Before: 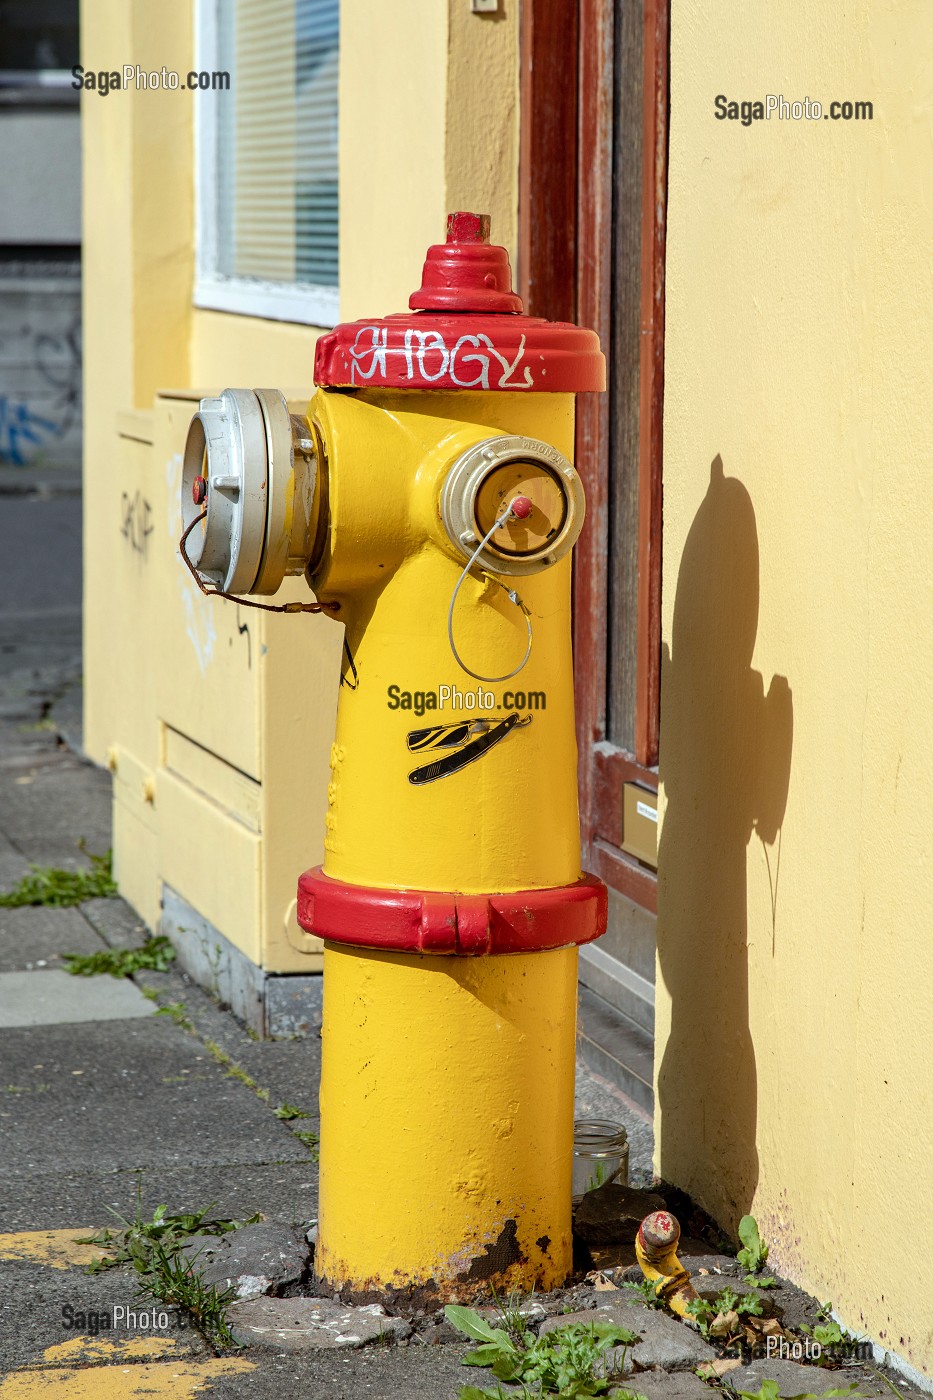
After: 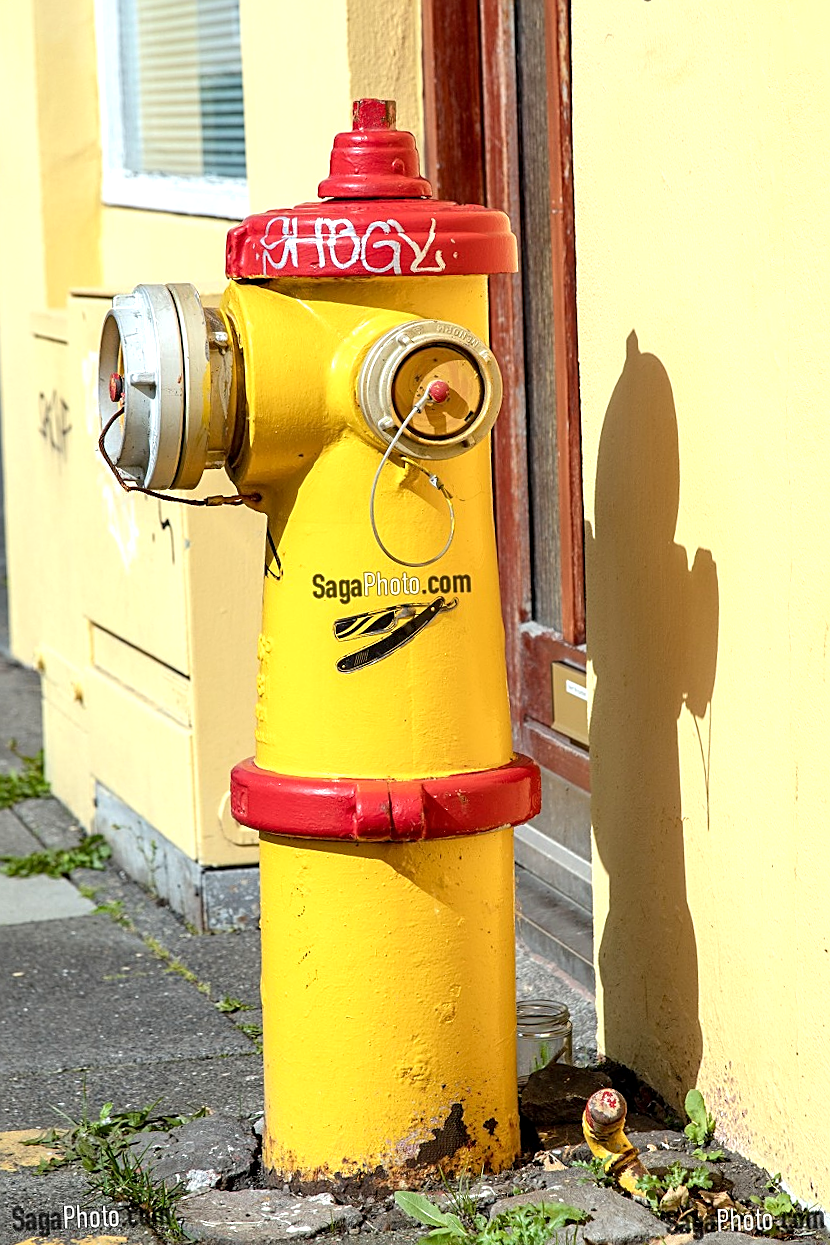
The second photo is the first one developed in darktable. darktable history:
crop and rotate: angle 2.34°, left 5.599%, top 5.671%
sharpen: on, module defaults
exposure: black level correction 0.001, exposure 0.499 EV, compensate highlight preservation false
